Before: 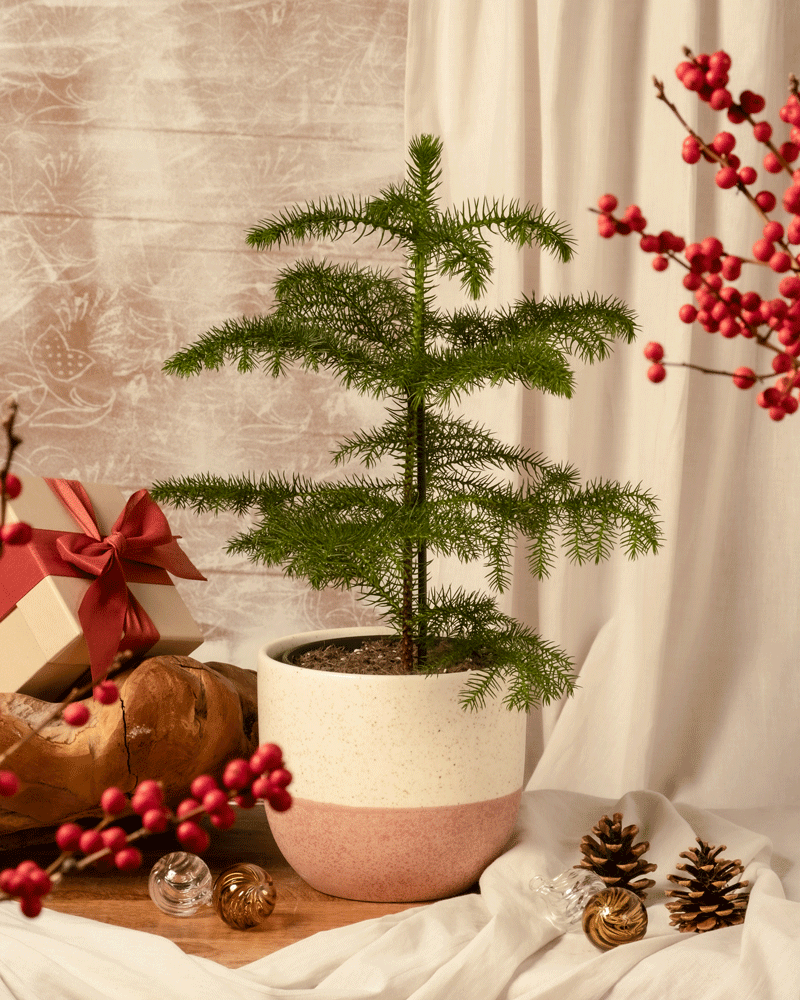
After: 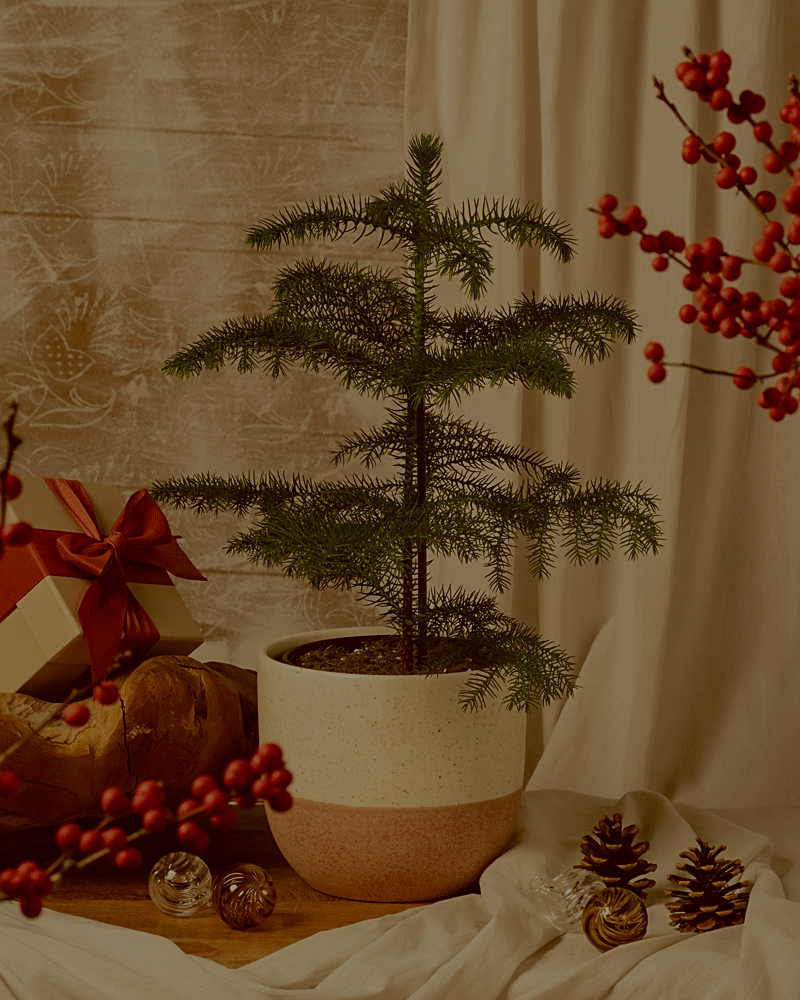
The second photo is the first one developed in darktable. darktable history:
color correction: highlights a* -0.482, highlights b* 0.161, shadows a* 4.66, shadows b* 20.72
sharpen: on, module defaults
haze removal: compatibility mode true, adaptive false
exposure: exposure -2.002 EV, compensate highlight preservation false
